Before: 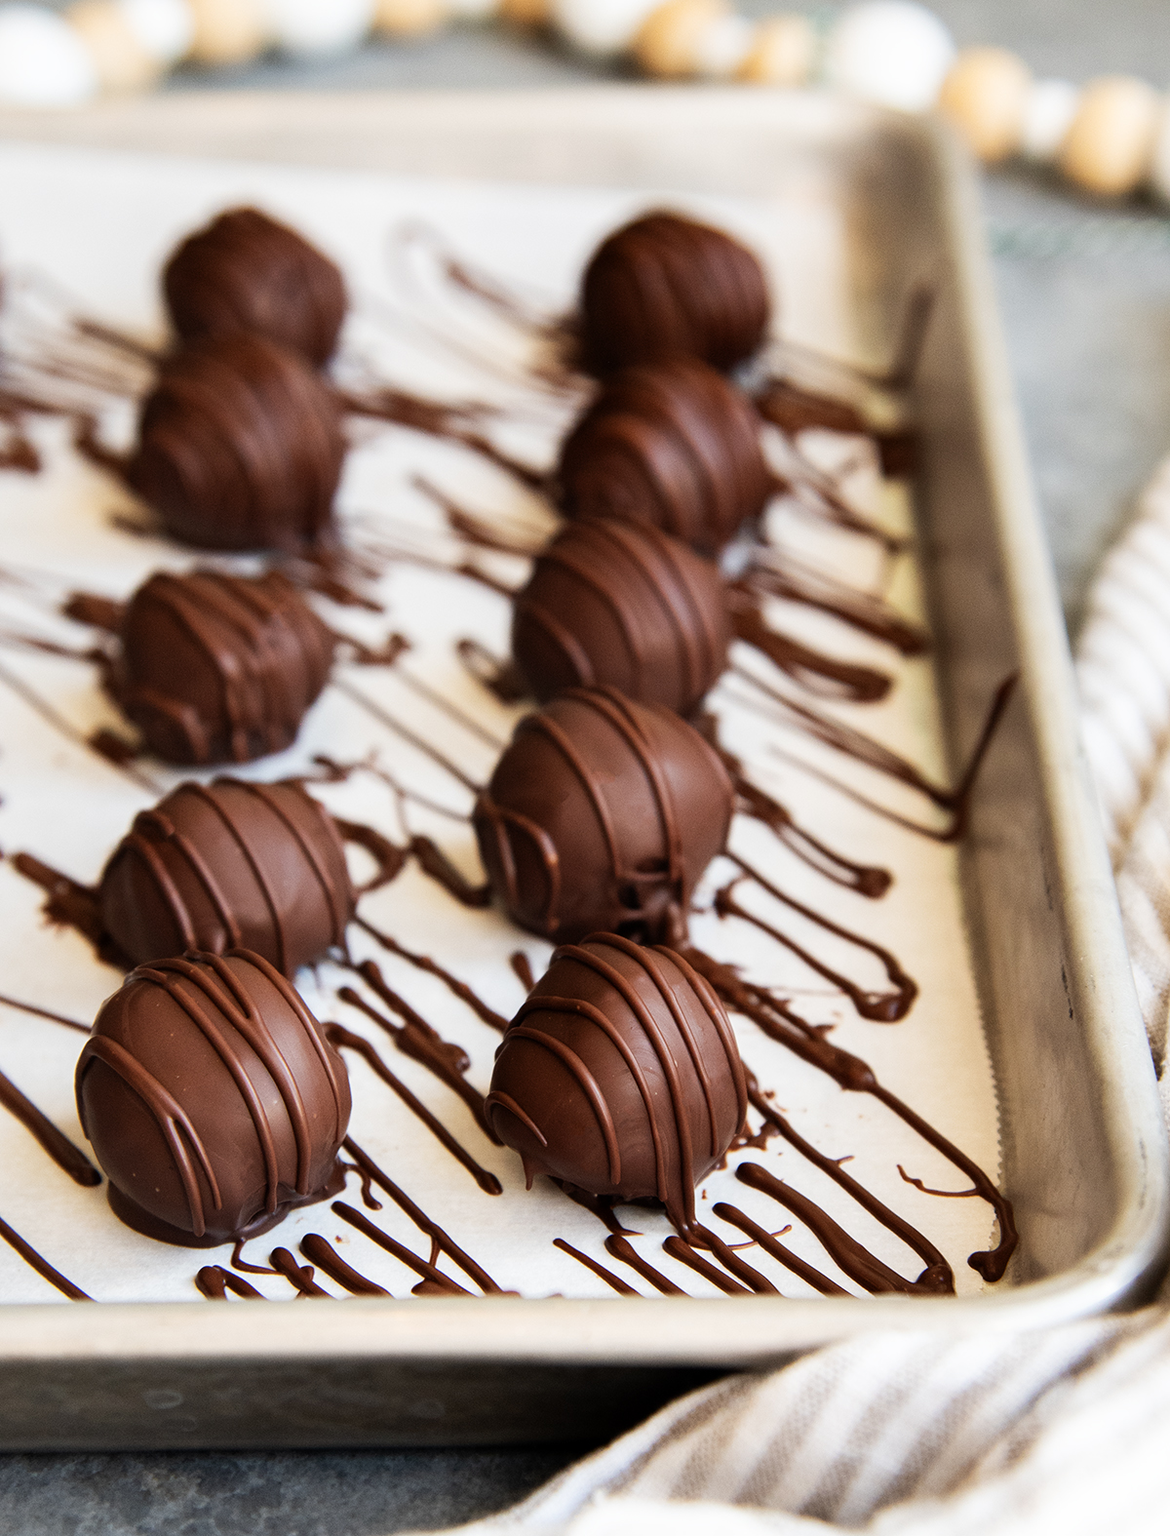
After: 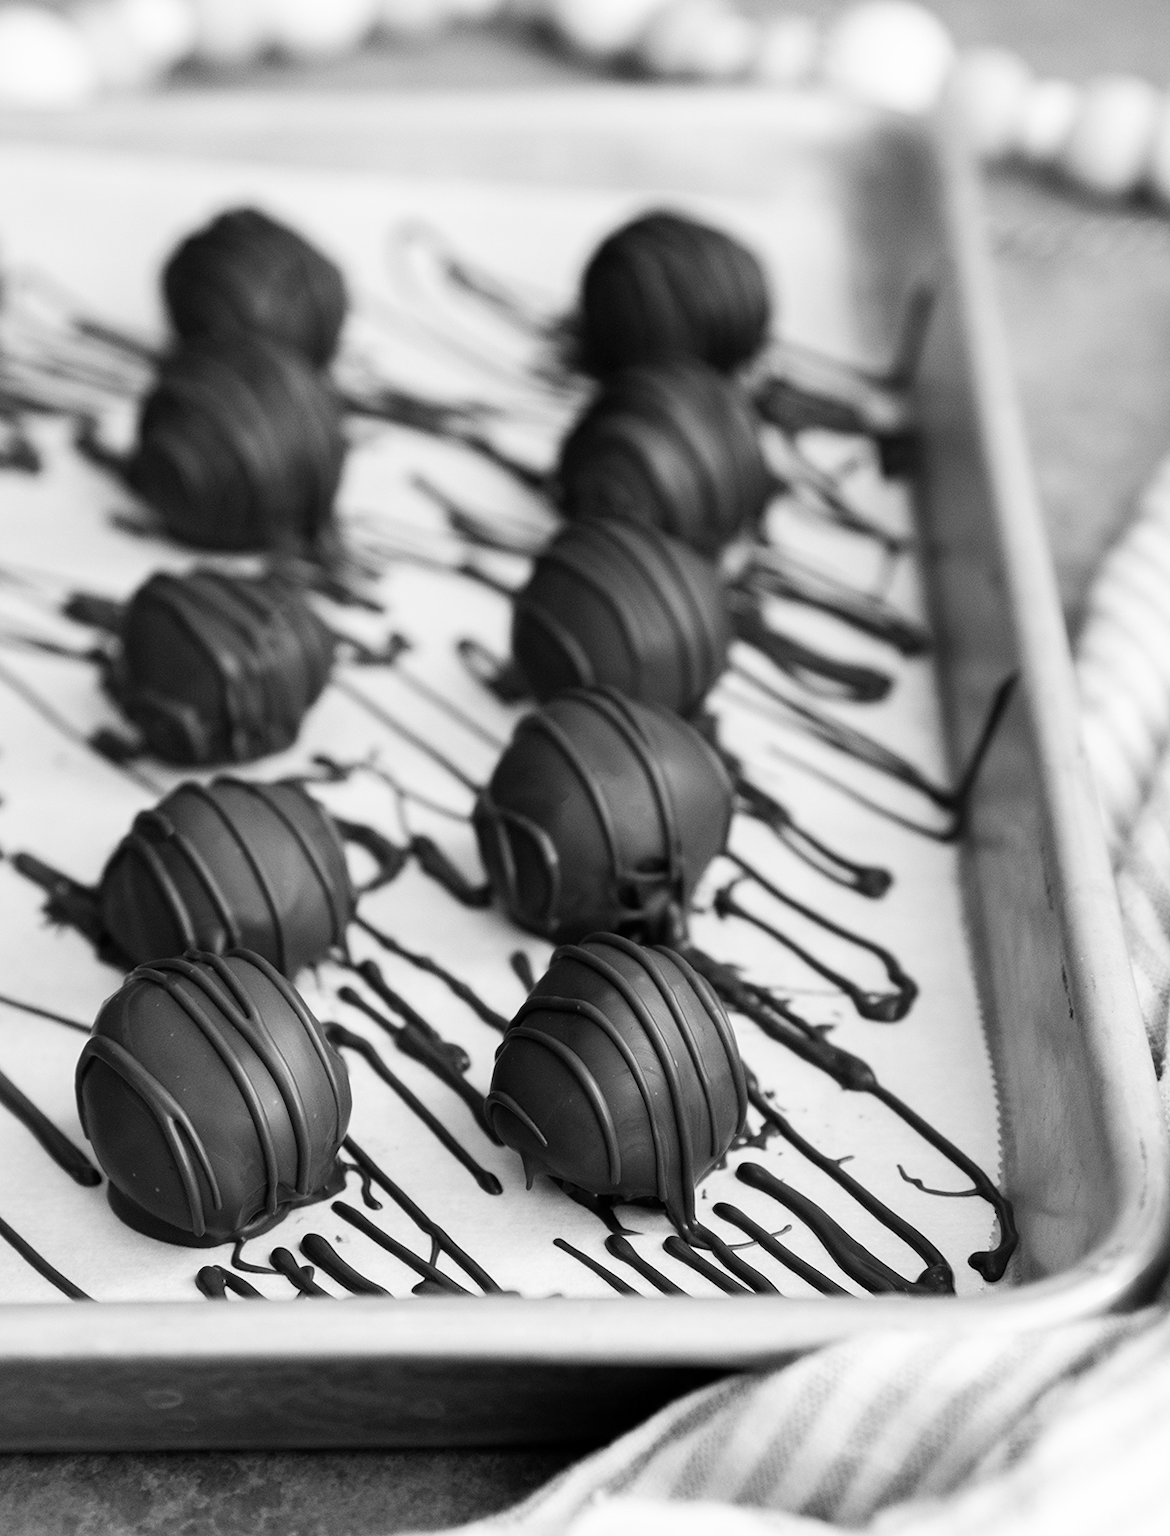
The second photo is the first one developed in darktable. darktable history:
monochrome: on, module defaults
